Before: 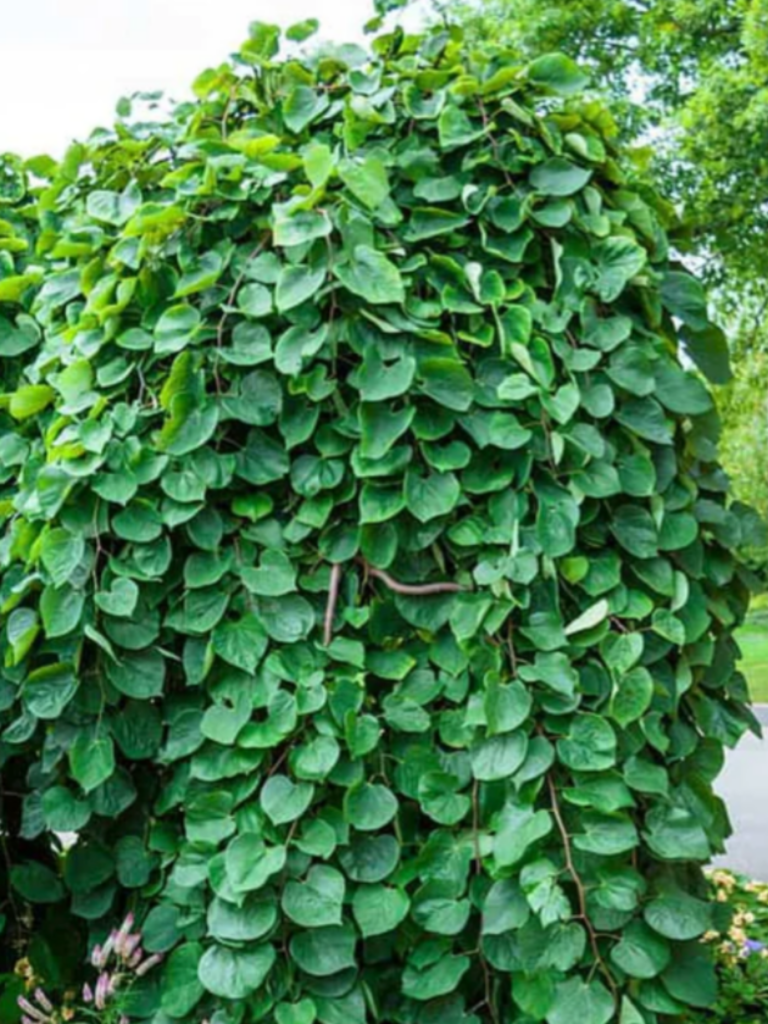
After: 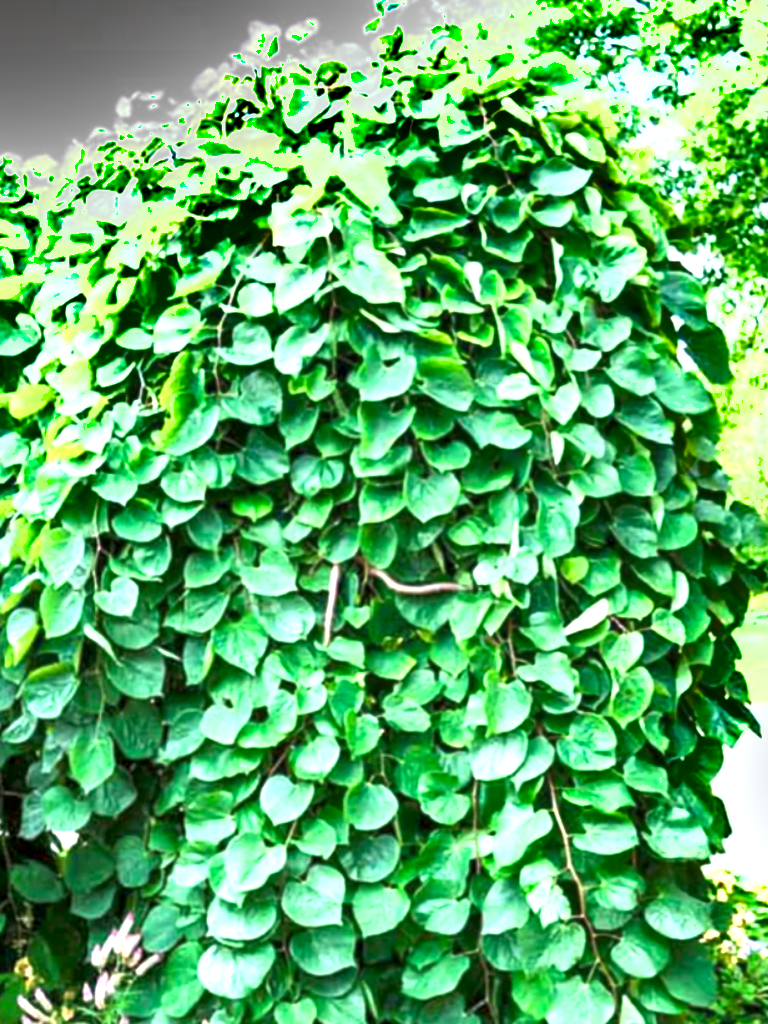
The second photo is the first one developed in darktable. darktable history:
shadows and highlights: shadows 52.42, soften with gaussian
exposure: black level correction 0.001, exposure 1.84 EV, compensate highlight preservation false
